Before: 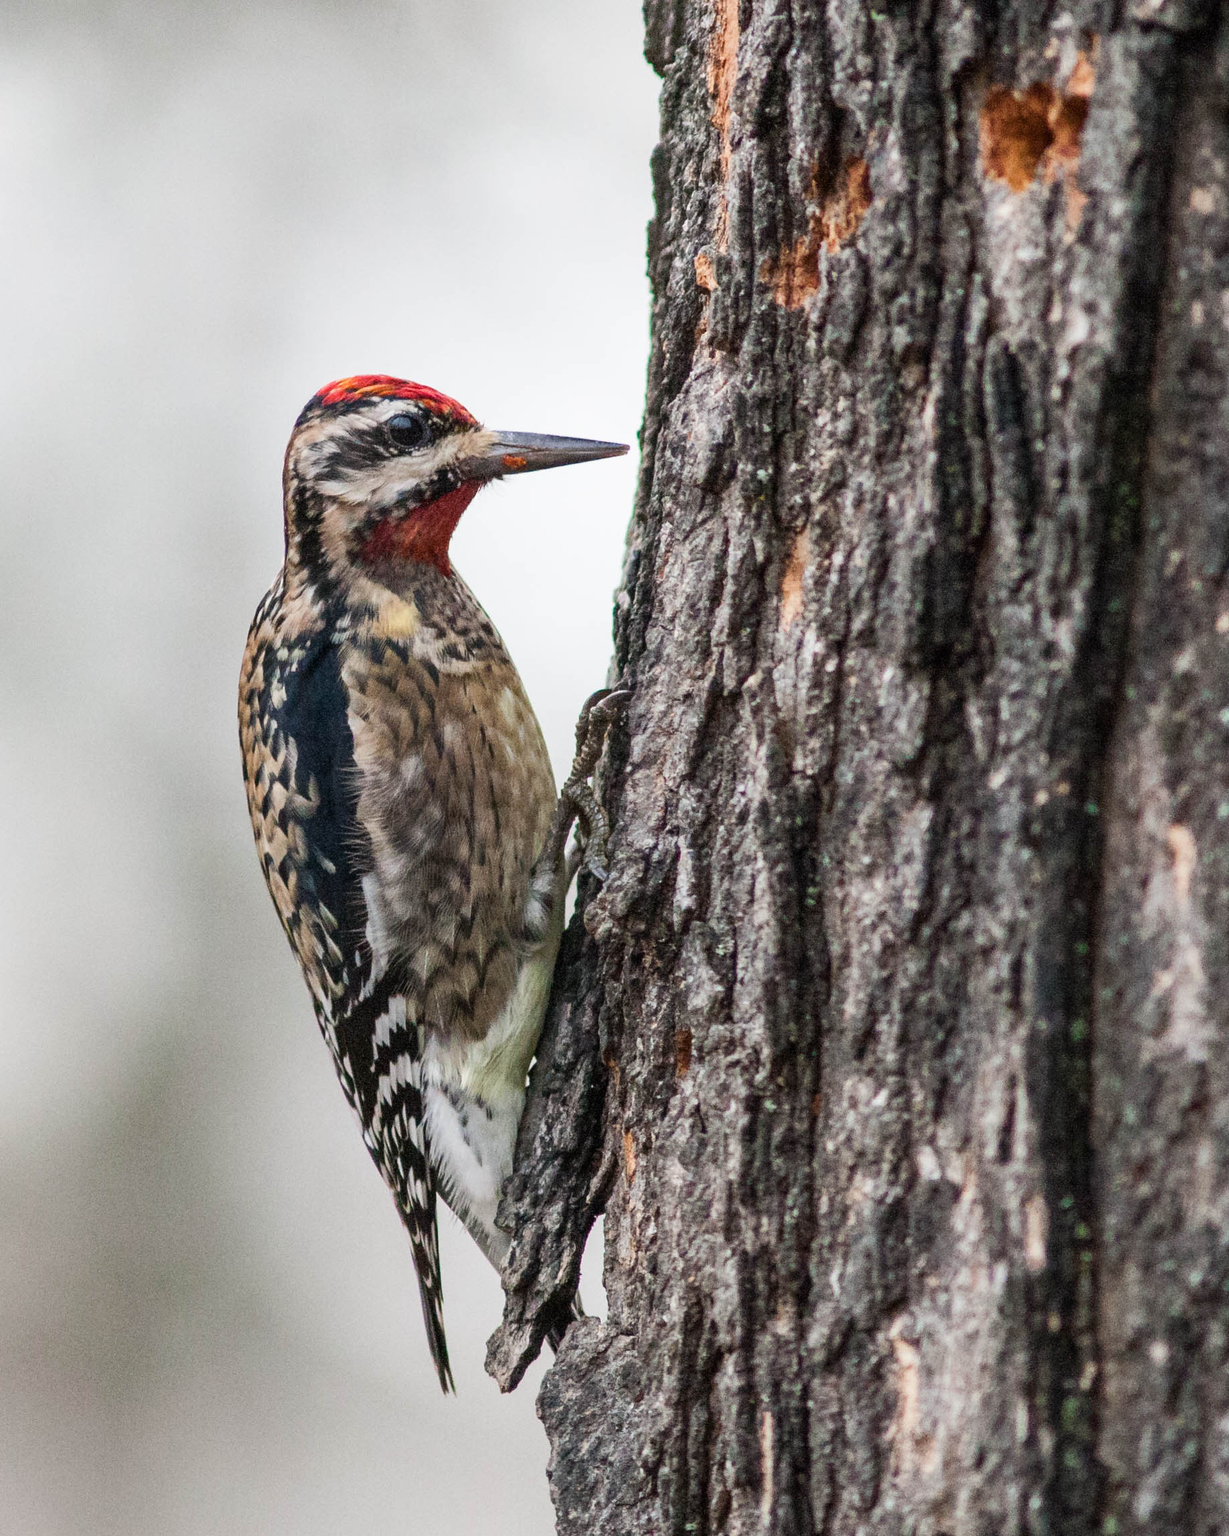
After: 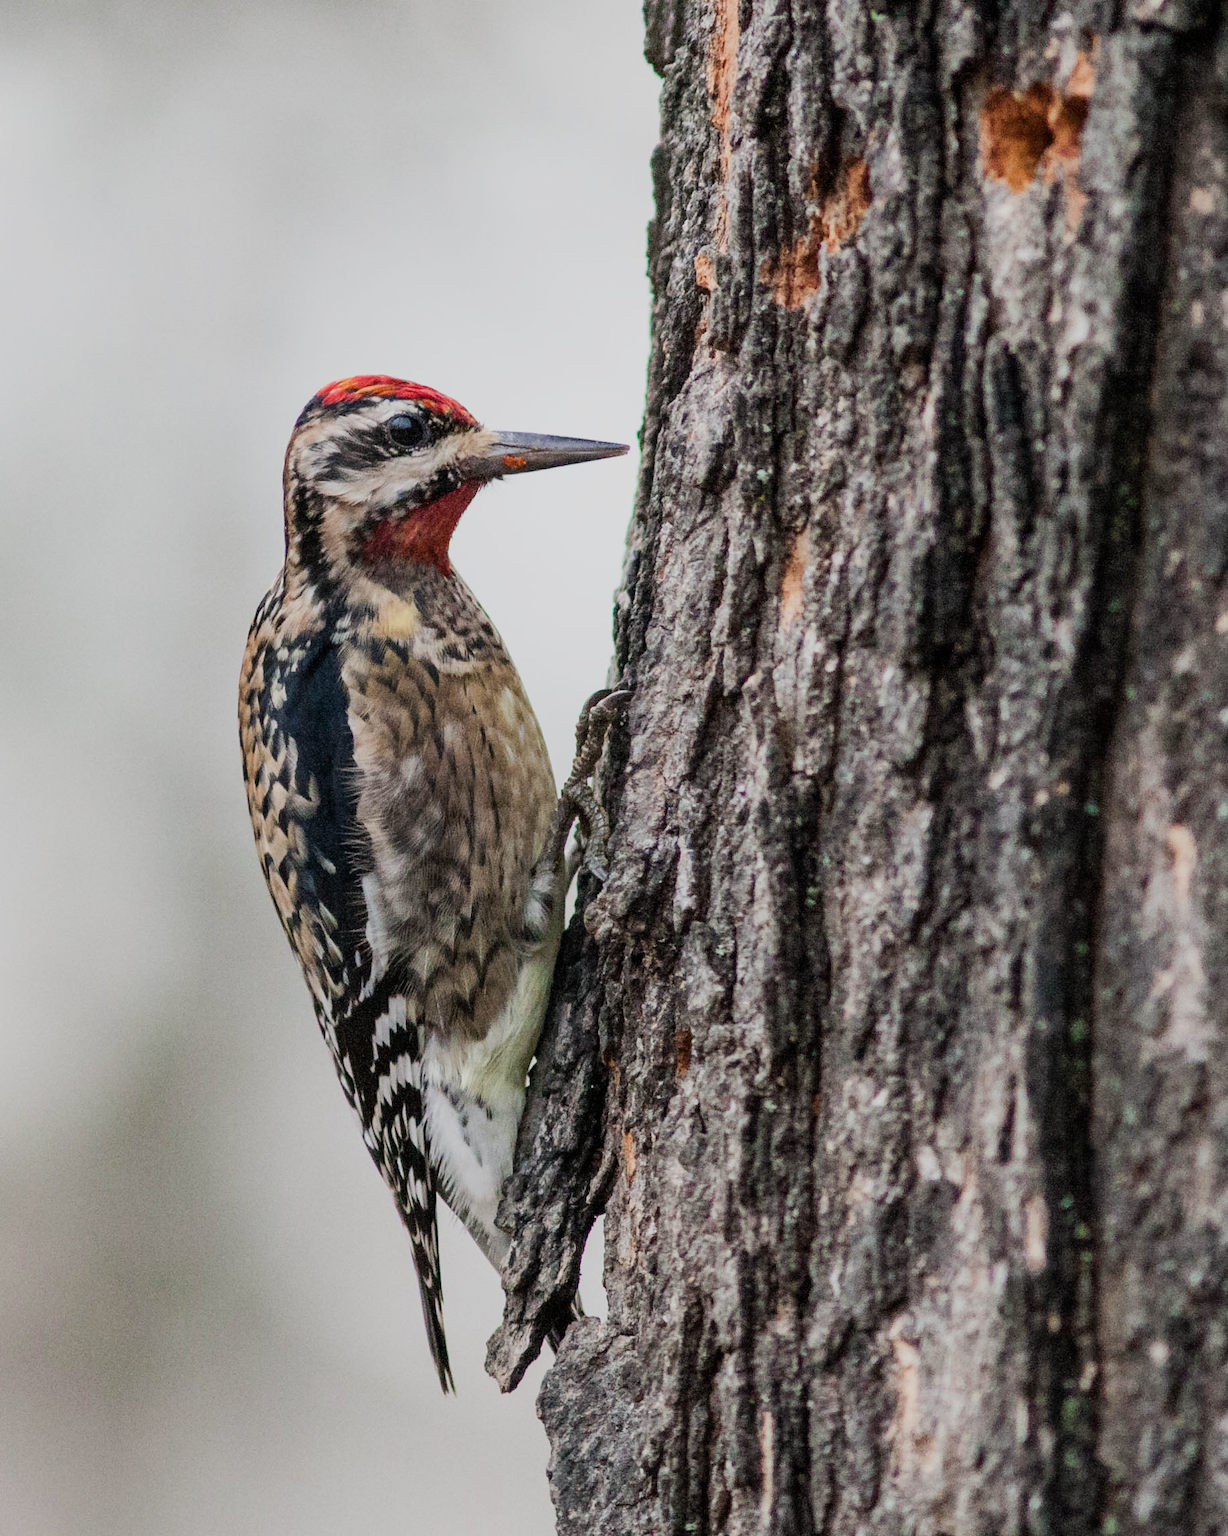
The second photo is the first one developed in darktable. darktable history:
filmic rgb: black relative exposure -8.01 EV, white relative exposure 3.88 EV, hardness 4.28, contrast in shadows safe
